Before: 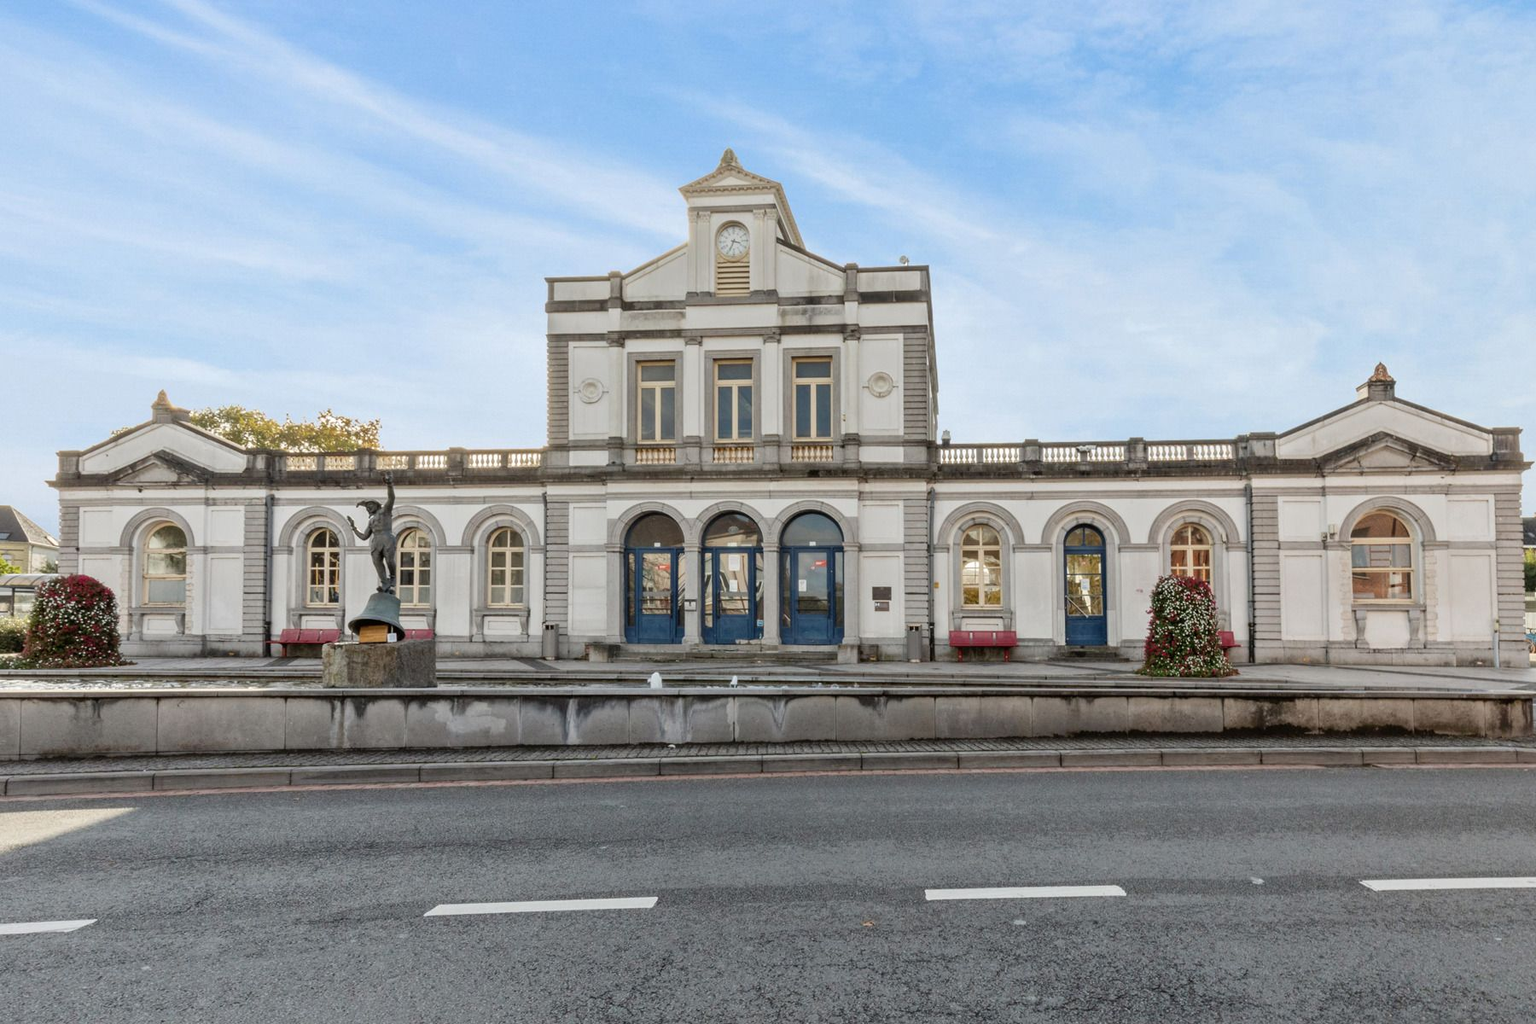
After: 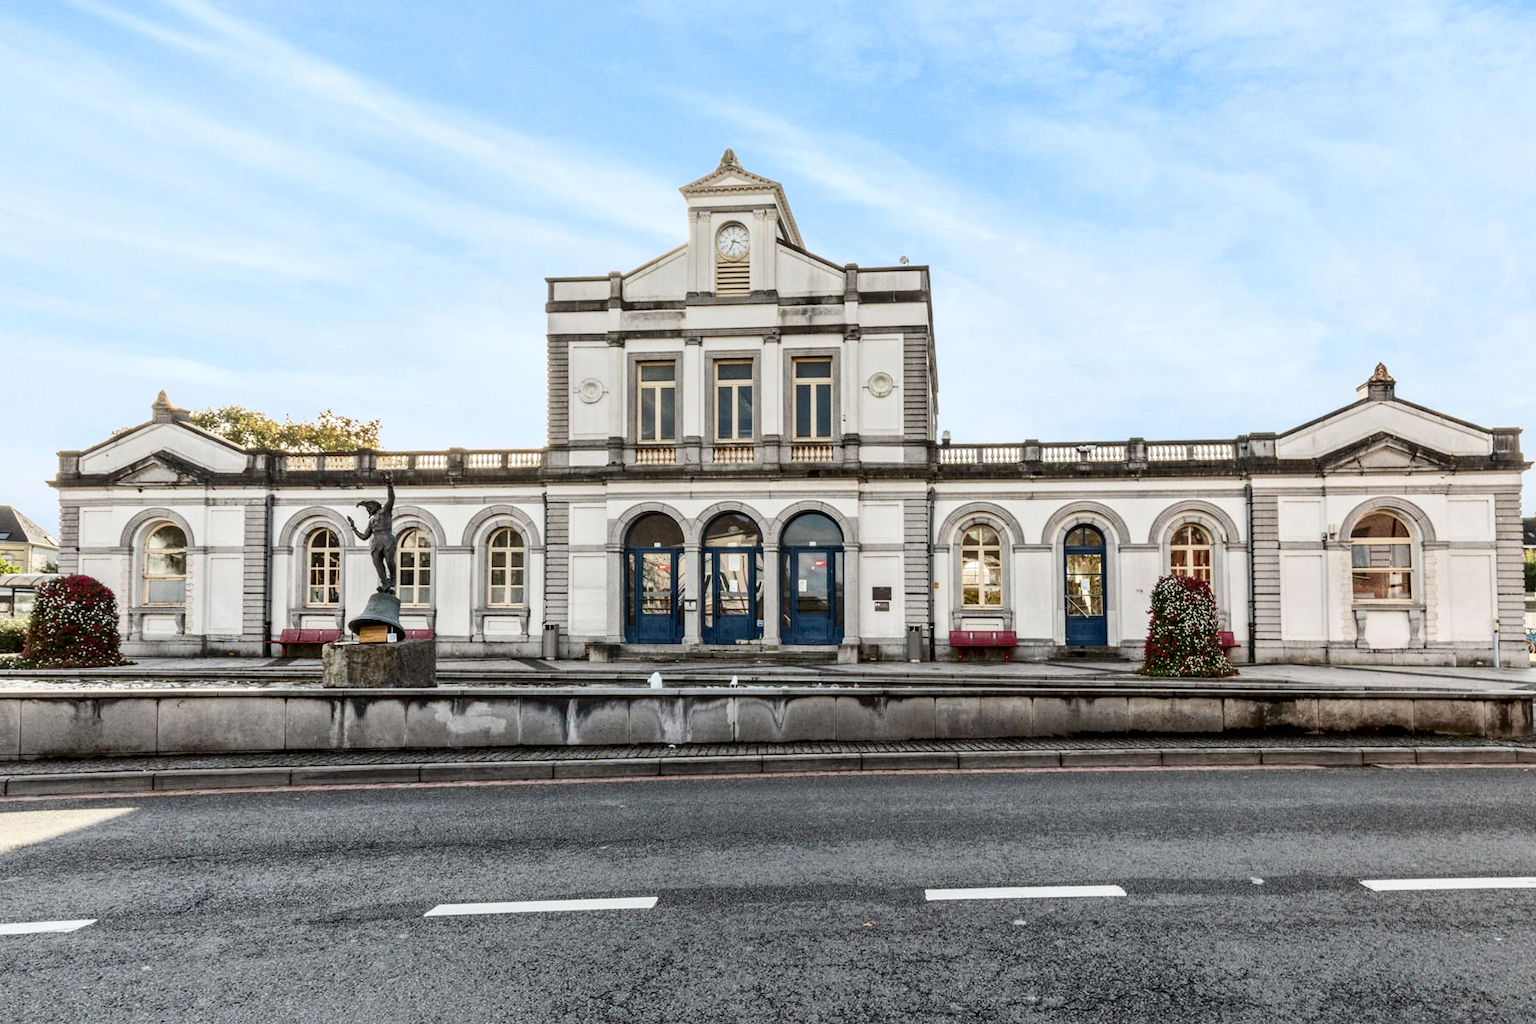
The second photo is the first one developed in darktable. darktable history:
local contrast: on, module defaults
contrast brightness saturation: contrast 0.284
